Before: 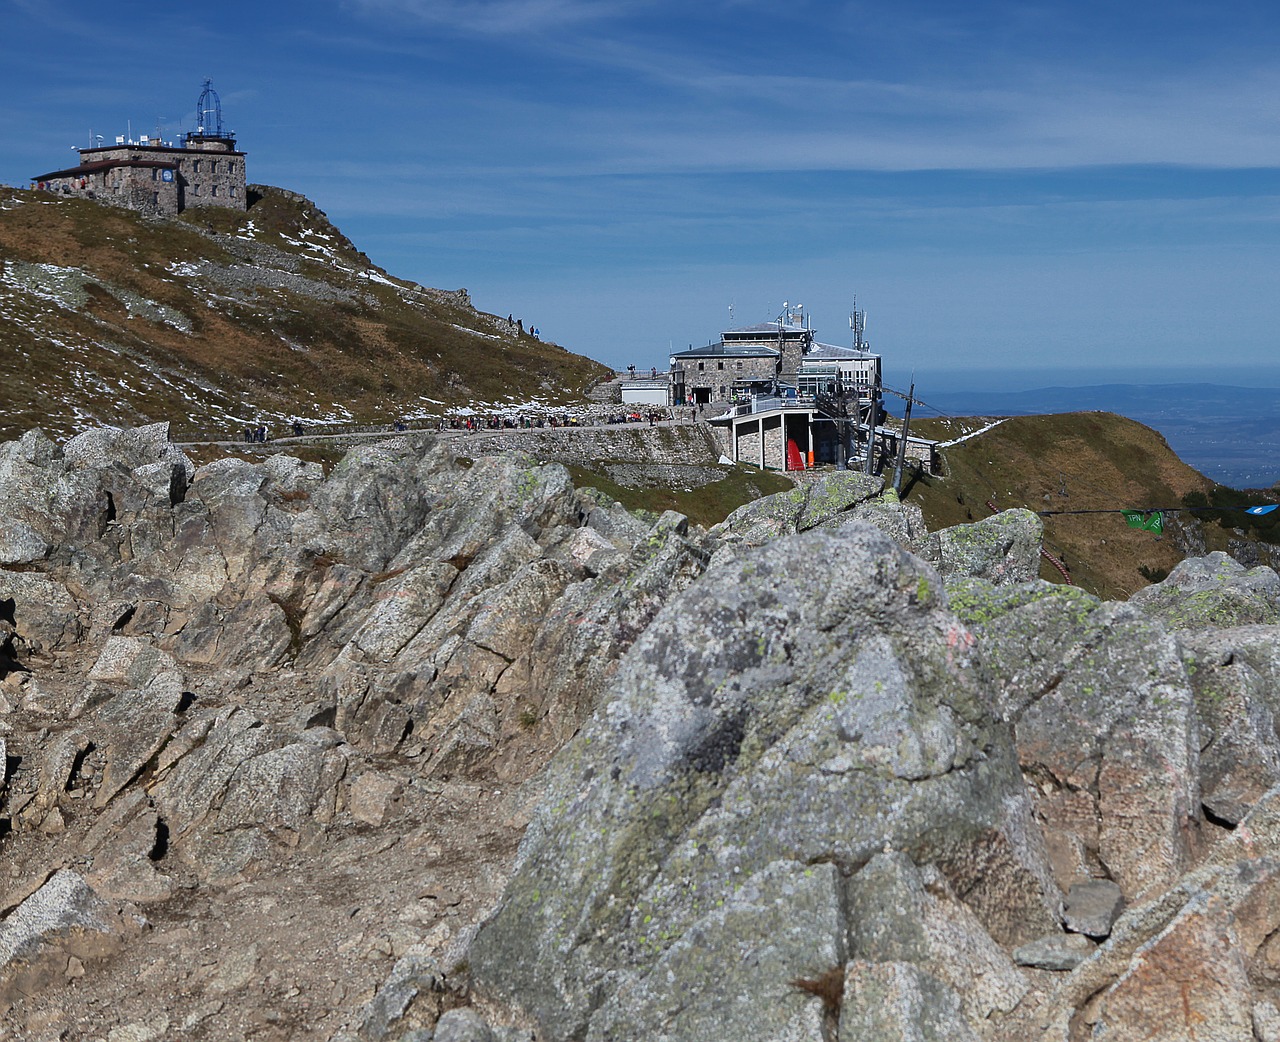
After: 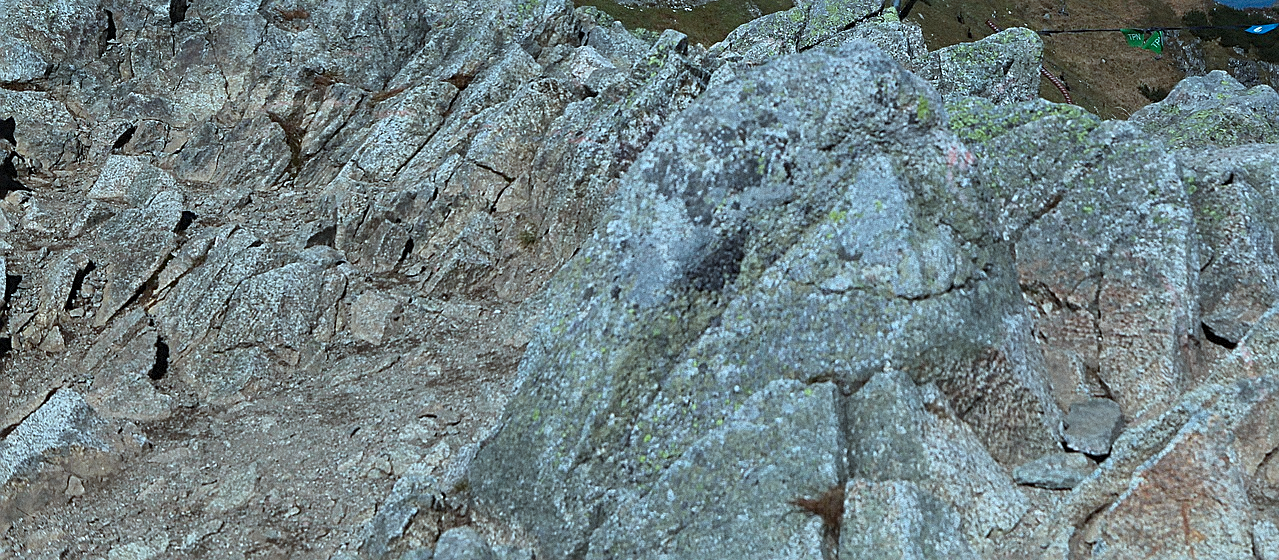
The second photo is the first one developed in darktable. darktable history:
sharpen: on, module defaults
crop and rotate: top 46.237%
color correction: highlights a* -11.71, highlights b* -15.58
grain: mid-tones bias 0%
